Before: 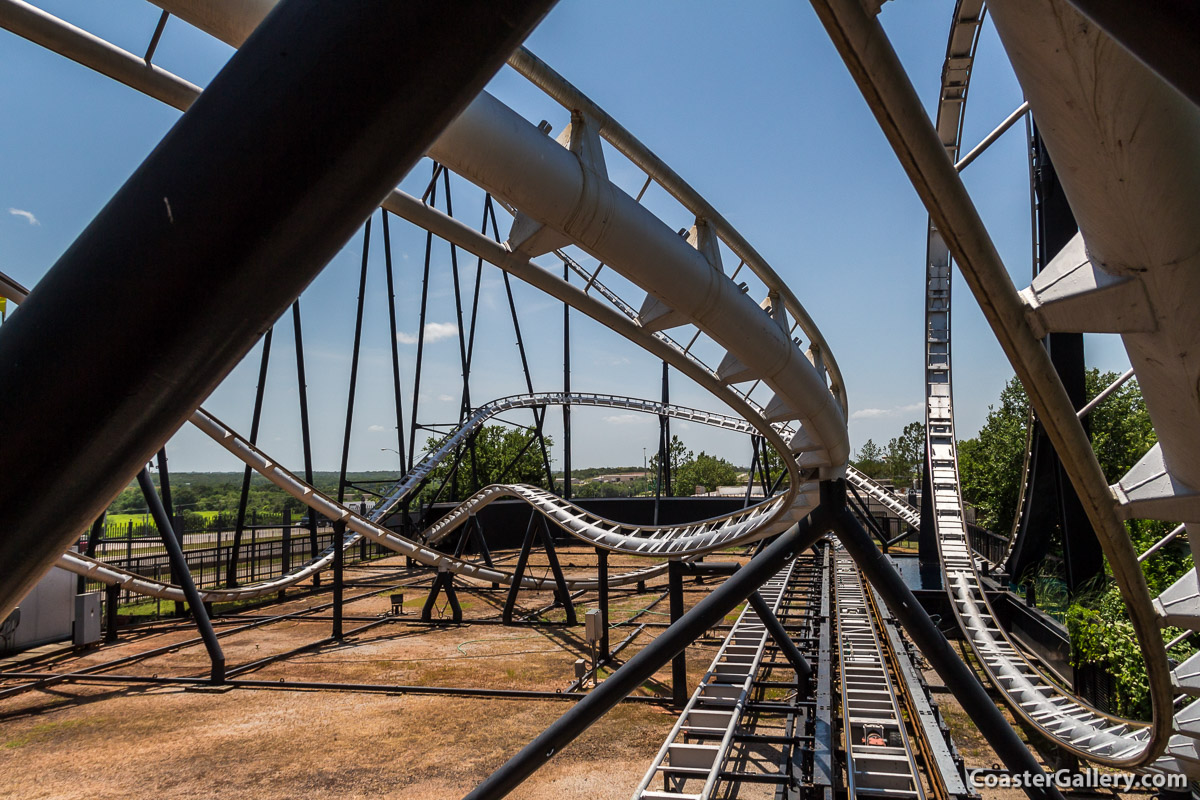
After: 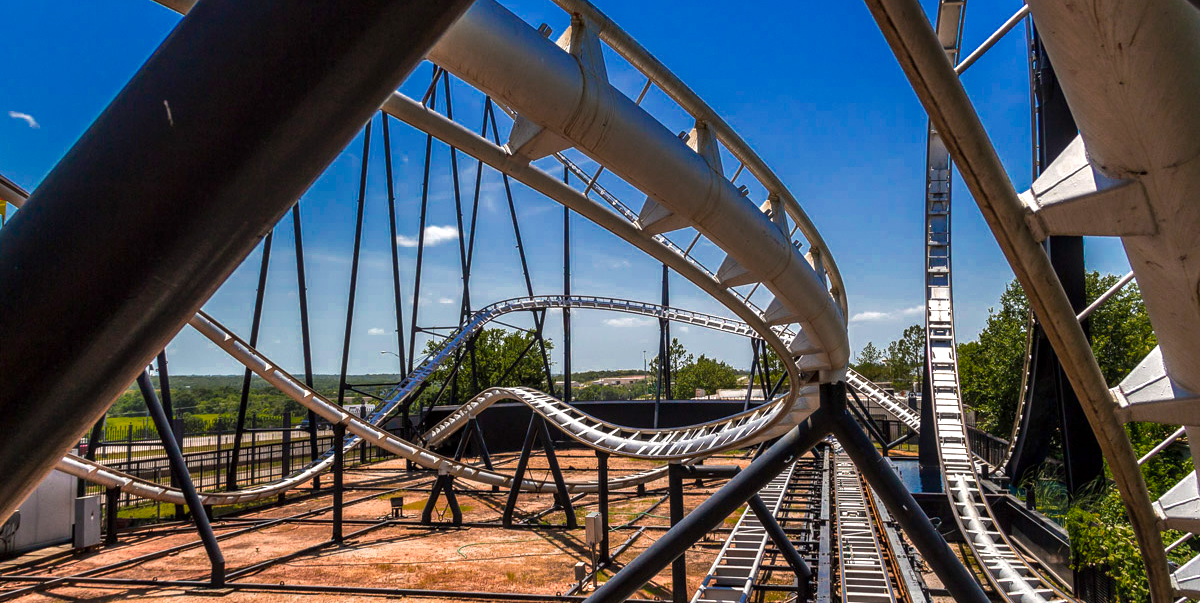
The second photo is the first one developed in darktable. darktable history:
crop and rotate: top 12.167%, bottom 12.36%
color zones: curves: ch0 [(0, 0.553) (0.123, 0.58) (0.23, 0.419) (0.468, 0.155) (0.605, 0.132) (0.723, 0.063) (0.833, 0.172) (0.921, 0.468)]; ch1 [(0.025, 0.645) (0.229, 0.584) (0.326, 0.551) (0.537, 0.446) (0.599, 0.911) (0.708, 1) (0.805, 0.944)]; ch2 [(0.086, 0.468) (0.254, 0.464) (0.638, 0.564) (0.702, 0.592) (0.768, 0.564)]
tone equalizer: edges refinement/feathering 500, mask exposure compensation -1.57 EV, preserve details no
exposure: exposure 0.505 EV, compensate highlight preservation false
local contrast: on, module defaults
